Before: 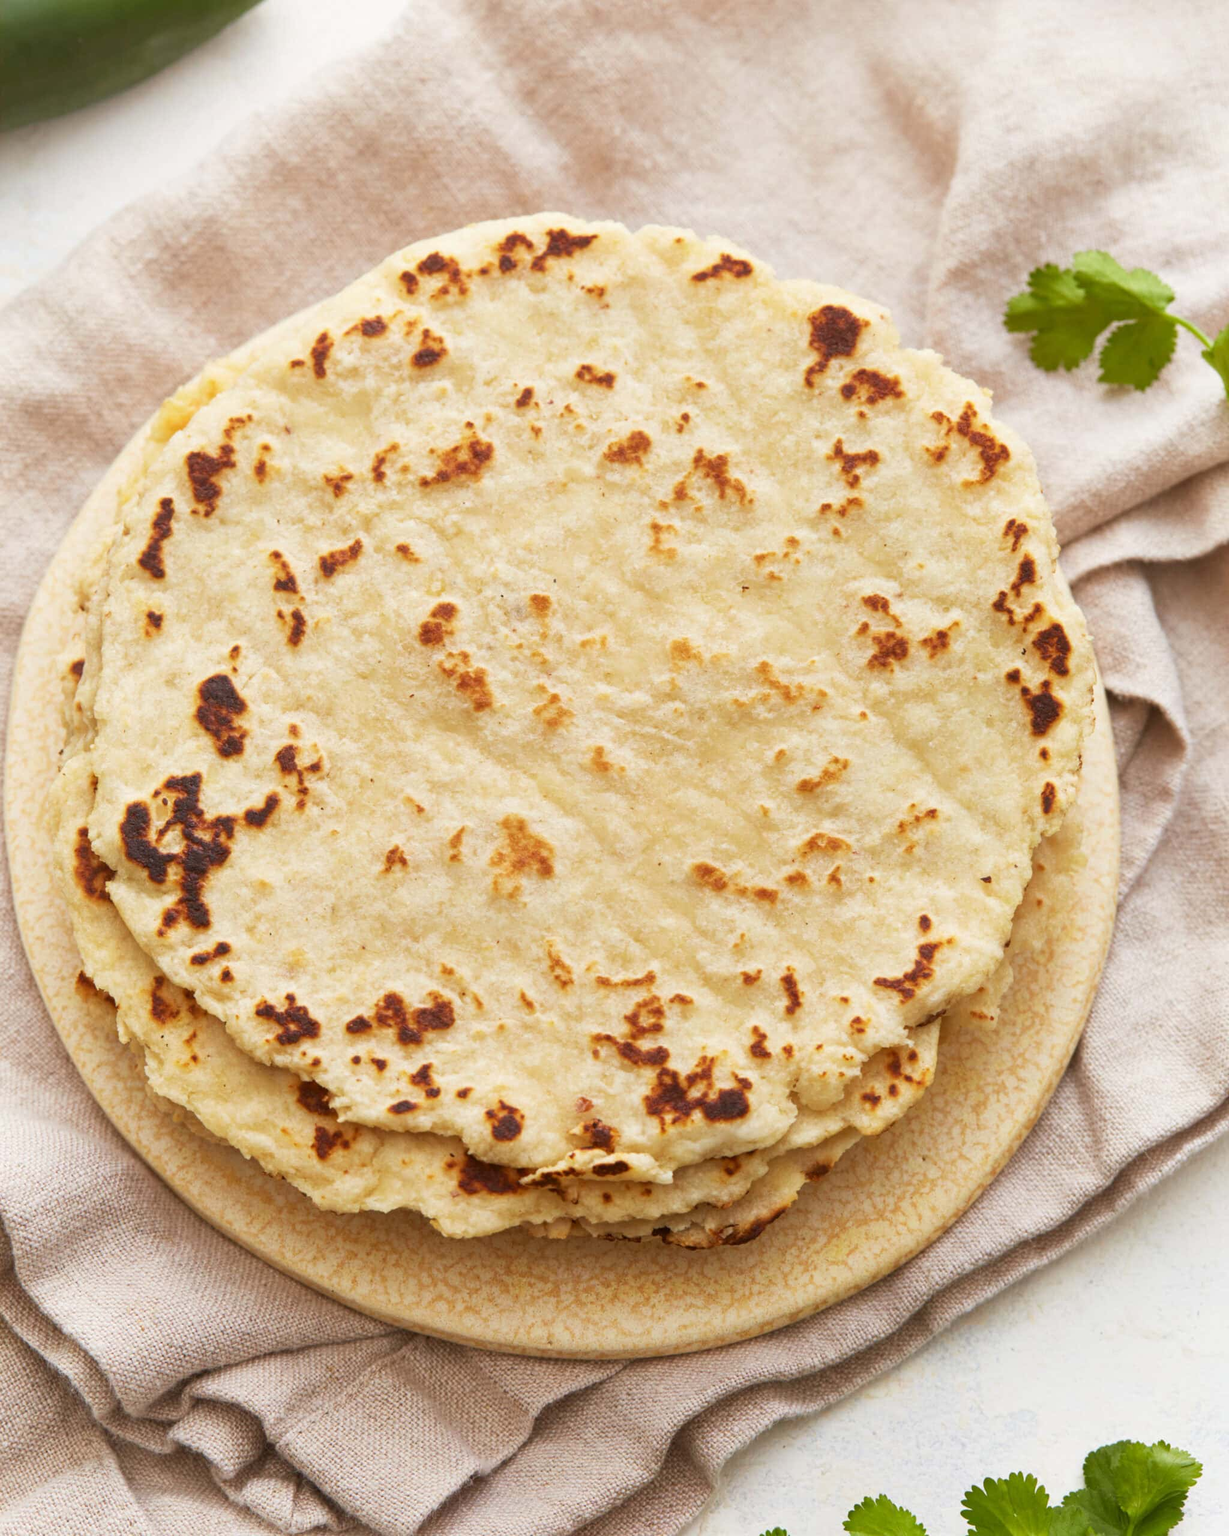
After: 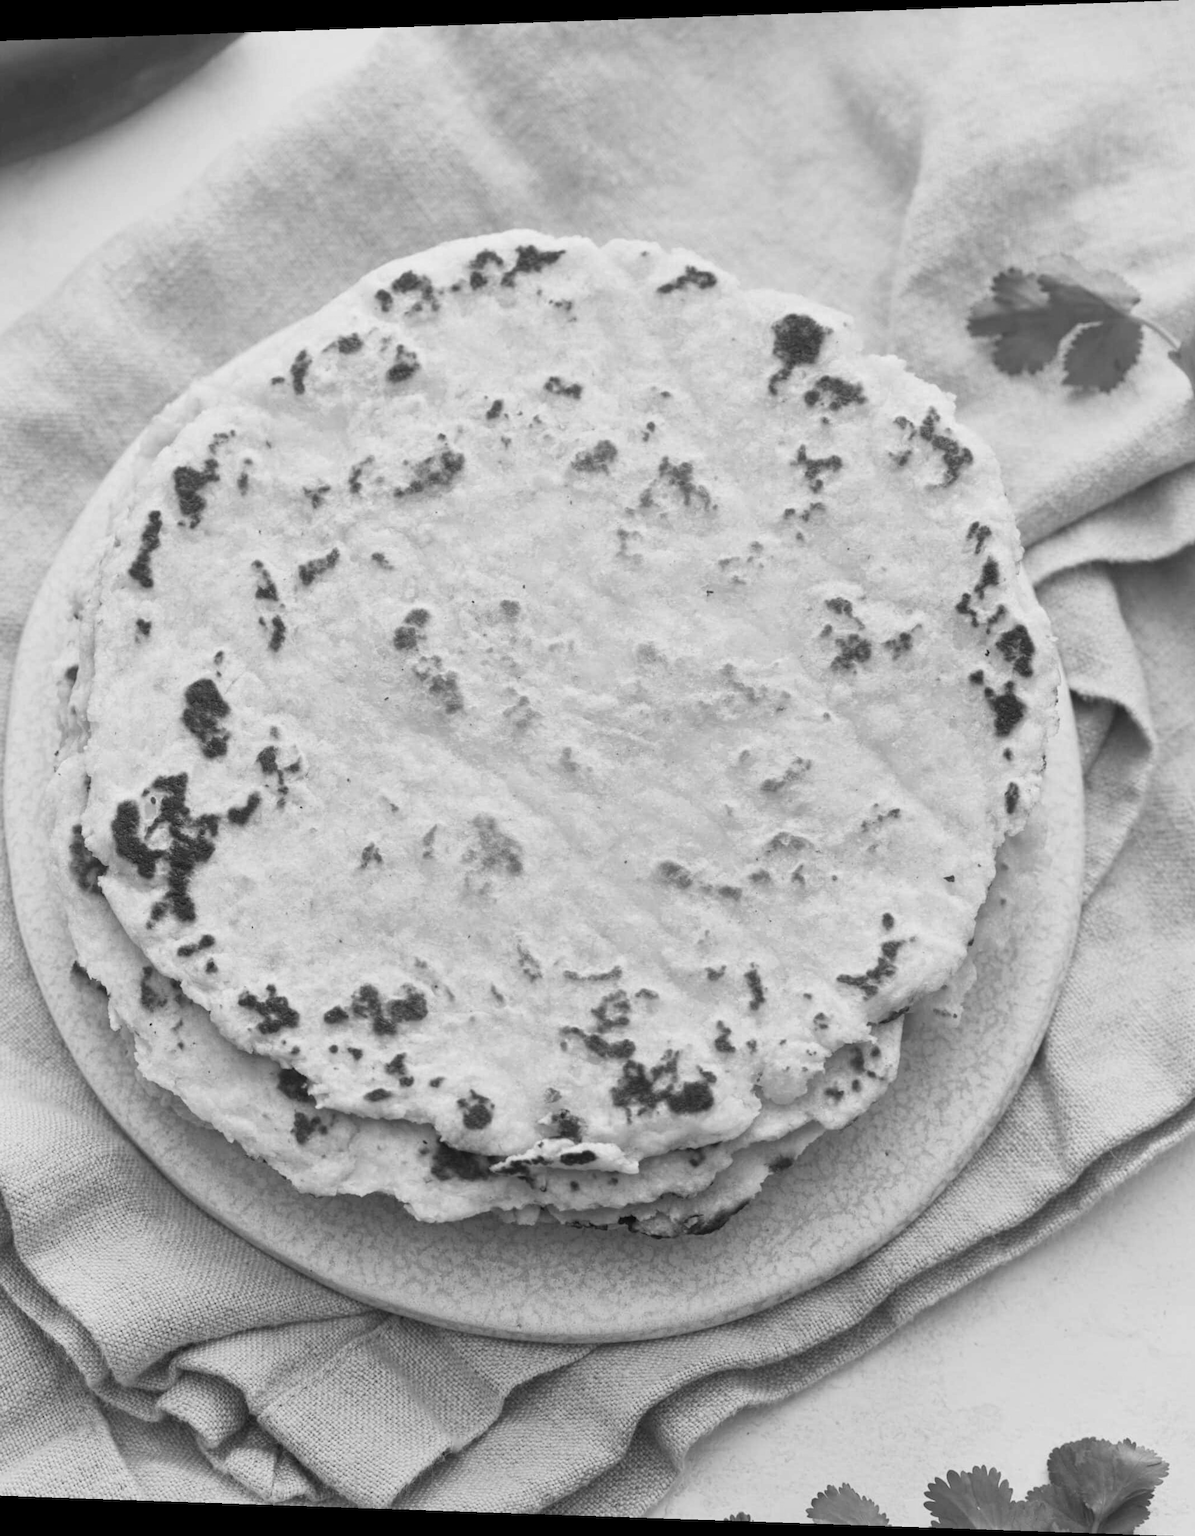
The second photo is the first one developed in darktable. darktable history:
rotate and perspective: lens shift (horizontal) -0.055, automatic cropping off
monochrome: a 26.22, b 42.67, size 0.8
